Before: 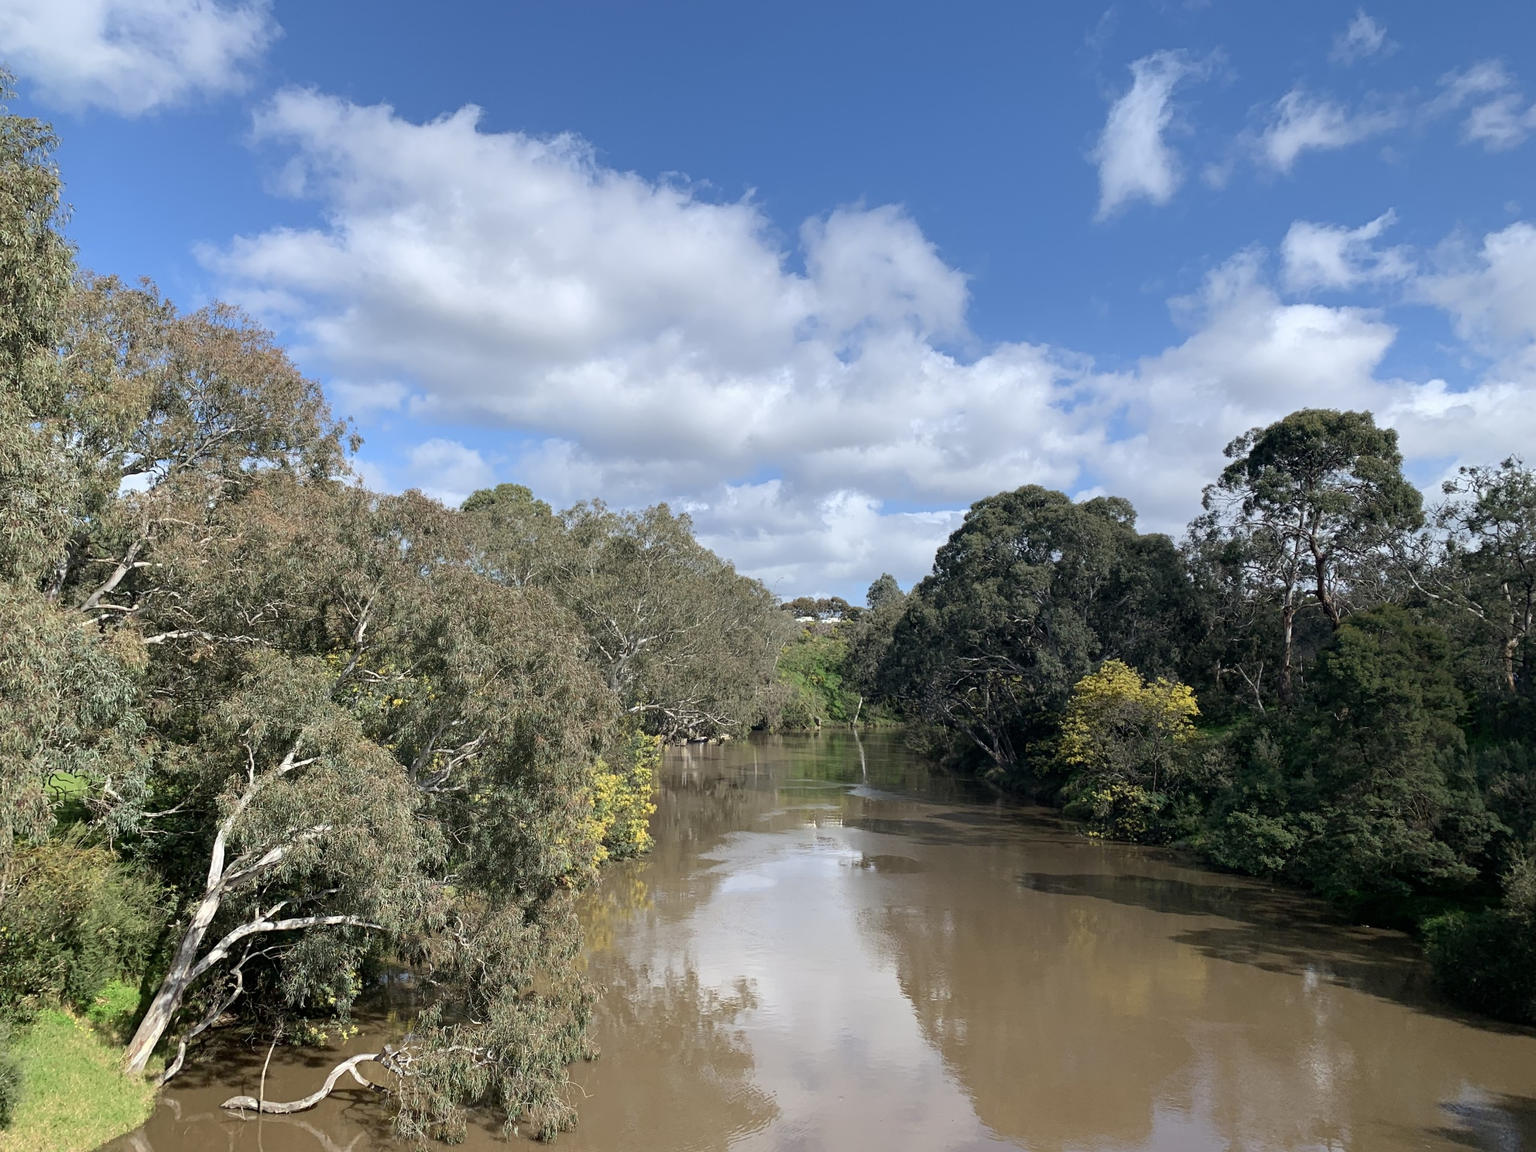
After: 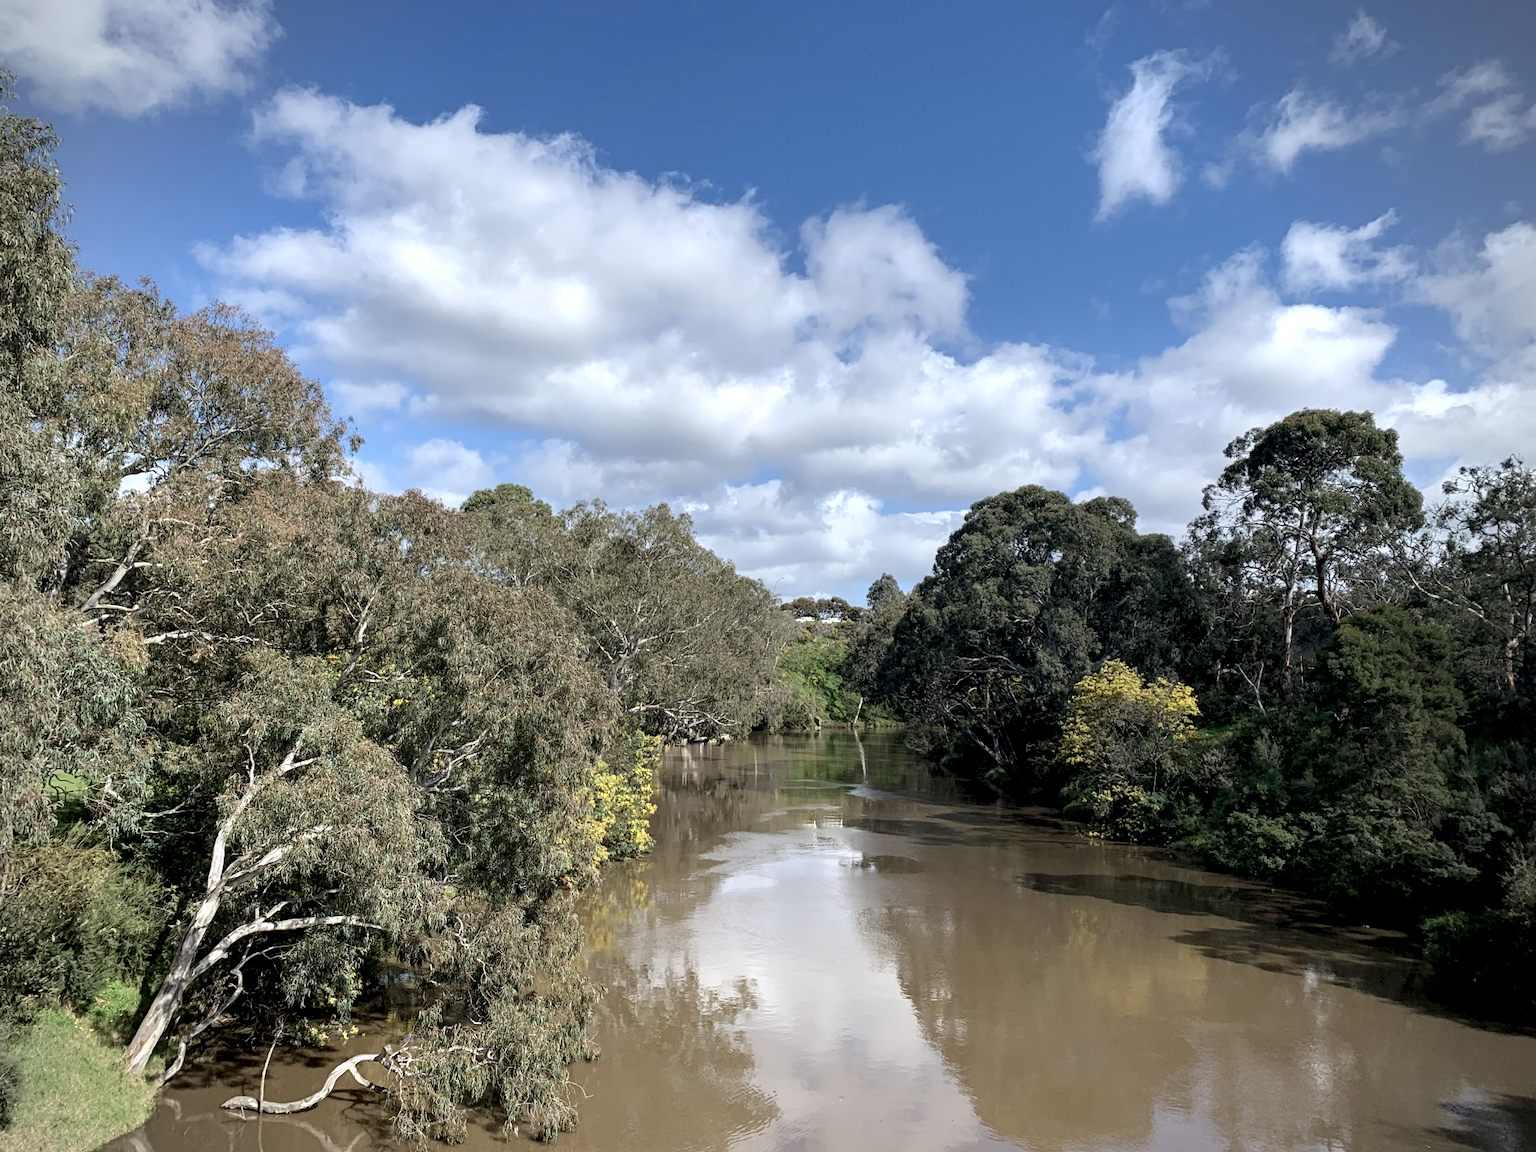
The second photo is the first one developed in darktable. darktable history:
local contrast: detail 135%, midtone range 0.75
vignetting: fall-off radius 60.92%
